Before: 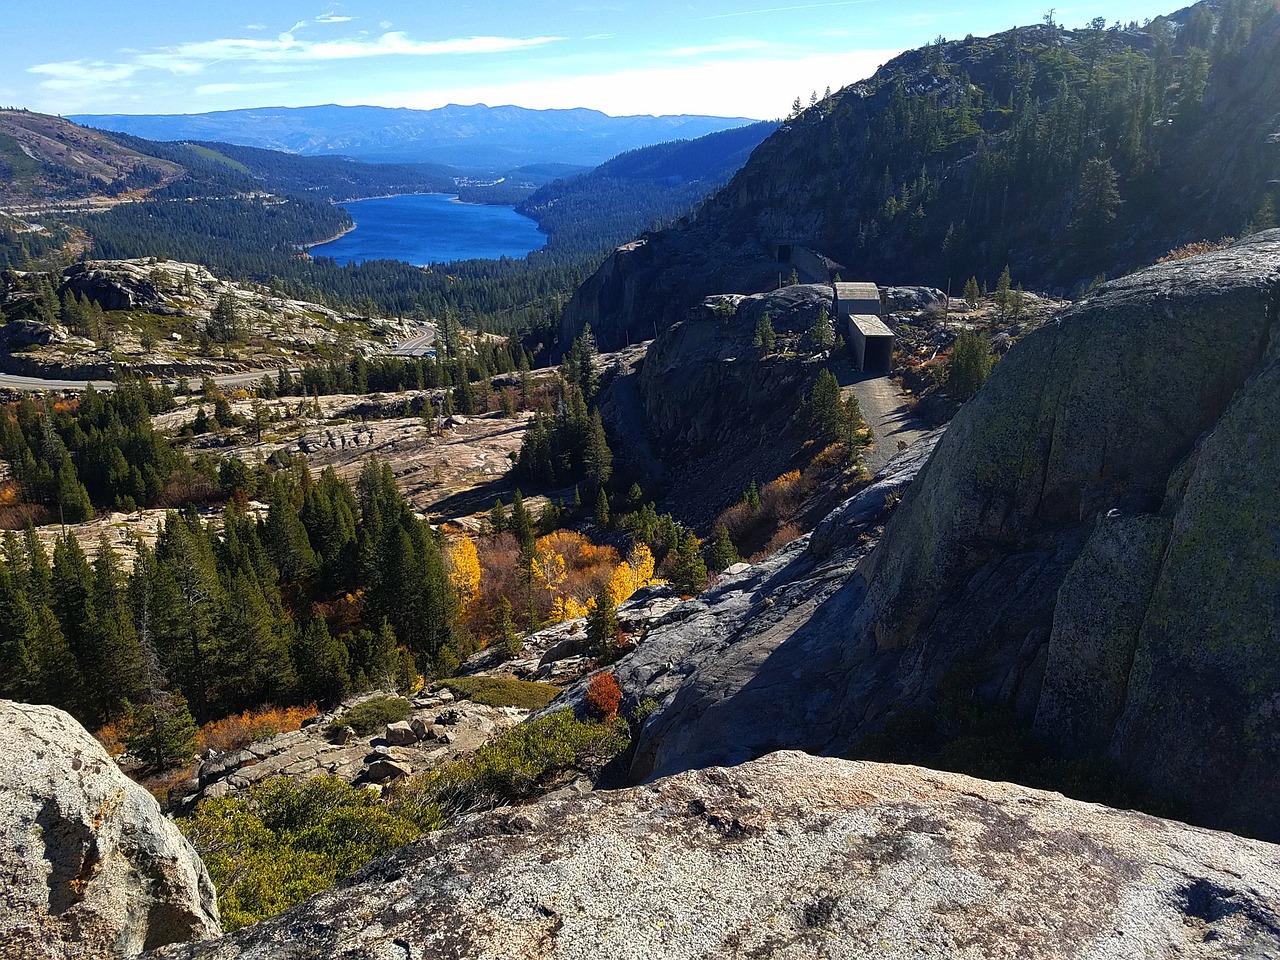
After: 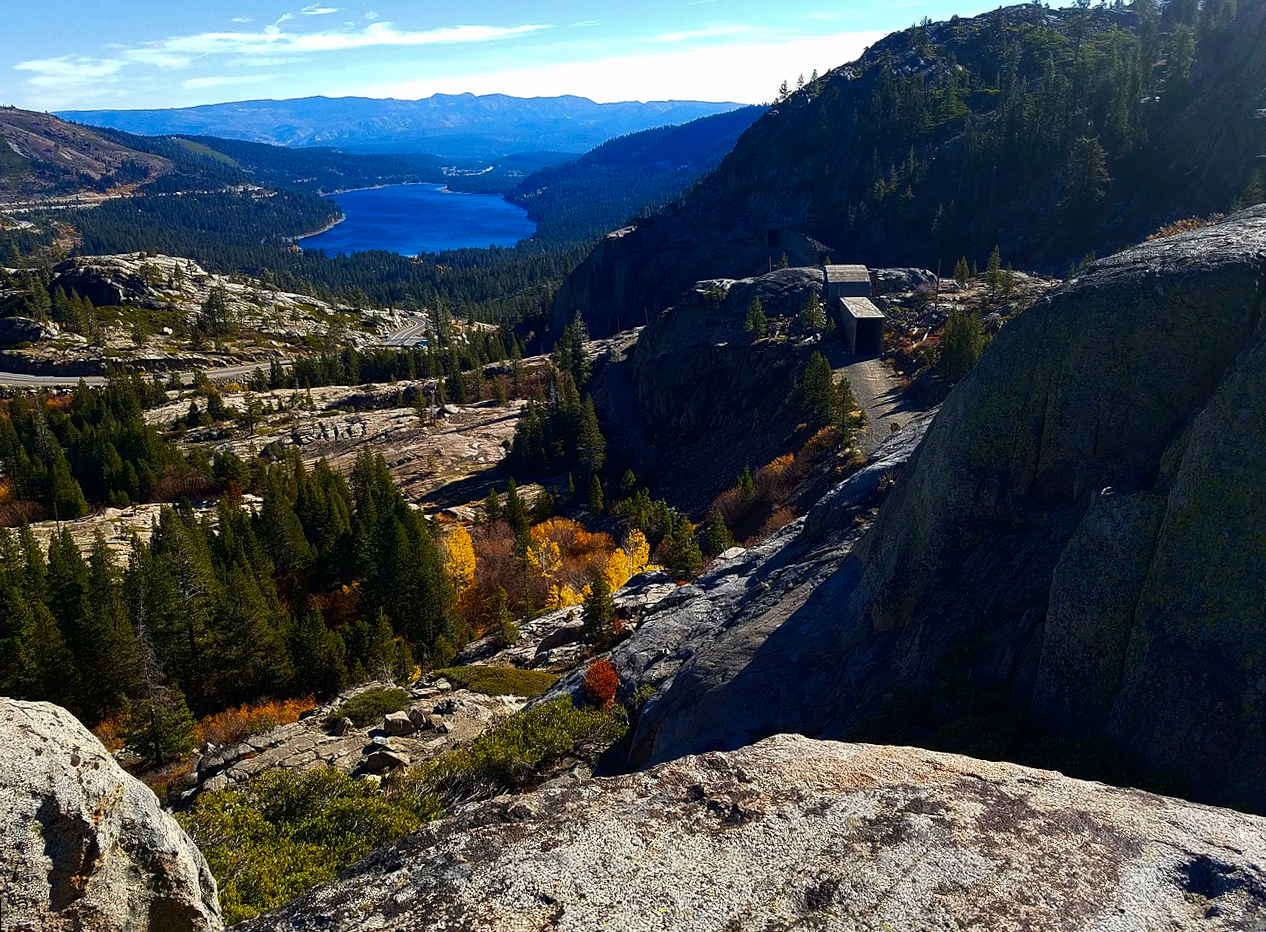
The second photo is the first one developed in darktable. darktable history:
rotate and perspective: rotation -1°, crop left 0.011, crop right 0.989, crop top 0.025, crop bottom 0.975
contrast brightness saturation: contrast 0.07, brightness -0.14, saturation 0.11
